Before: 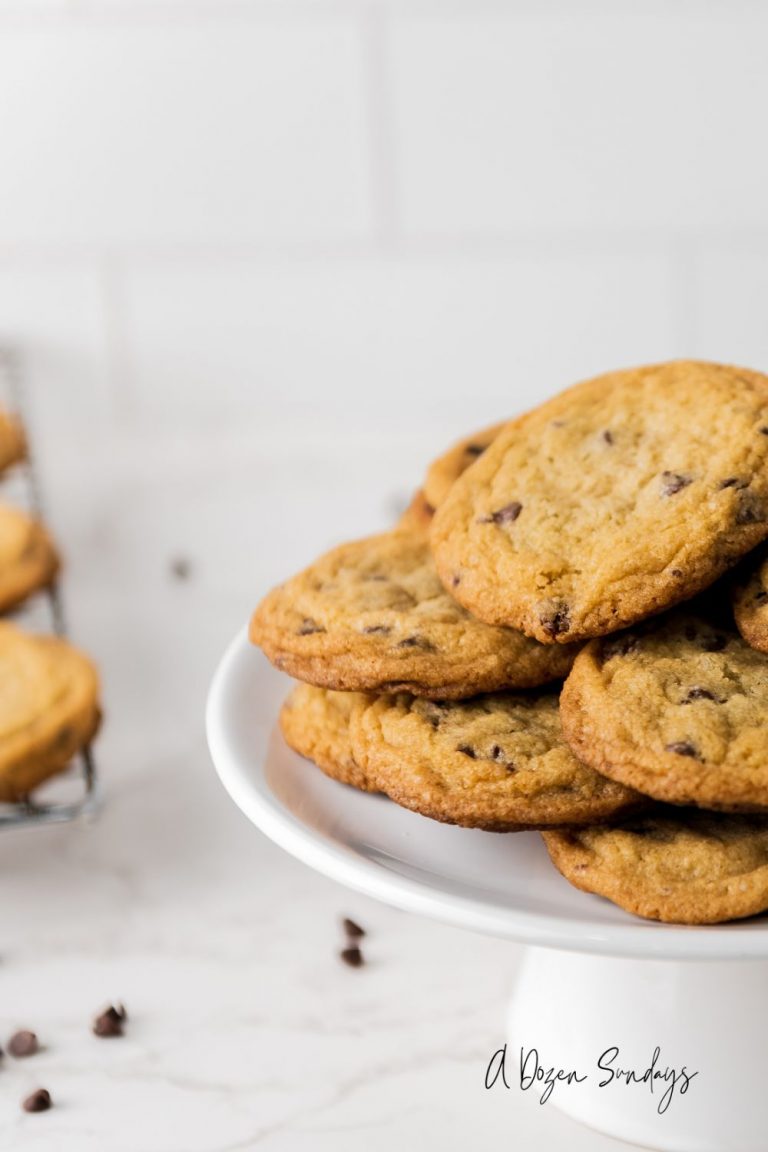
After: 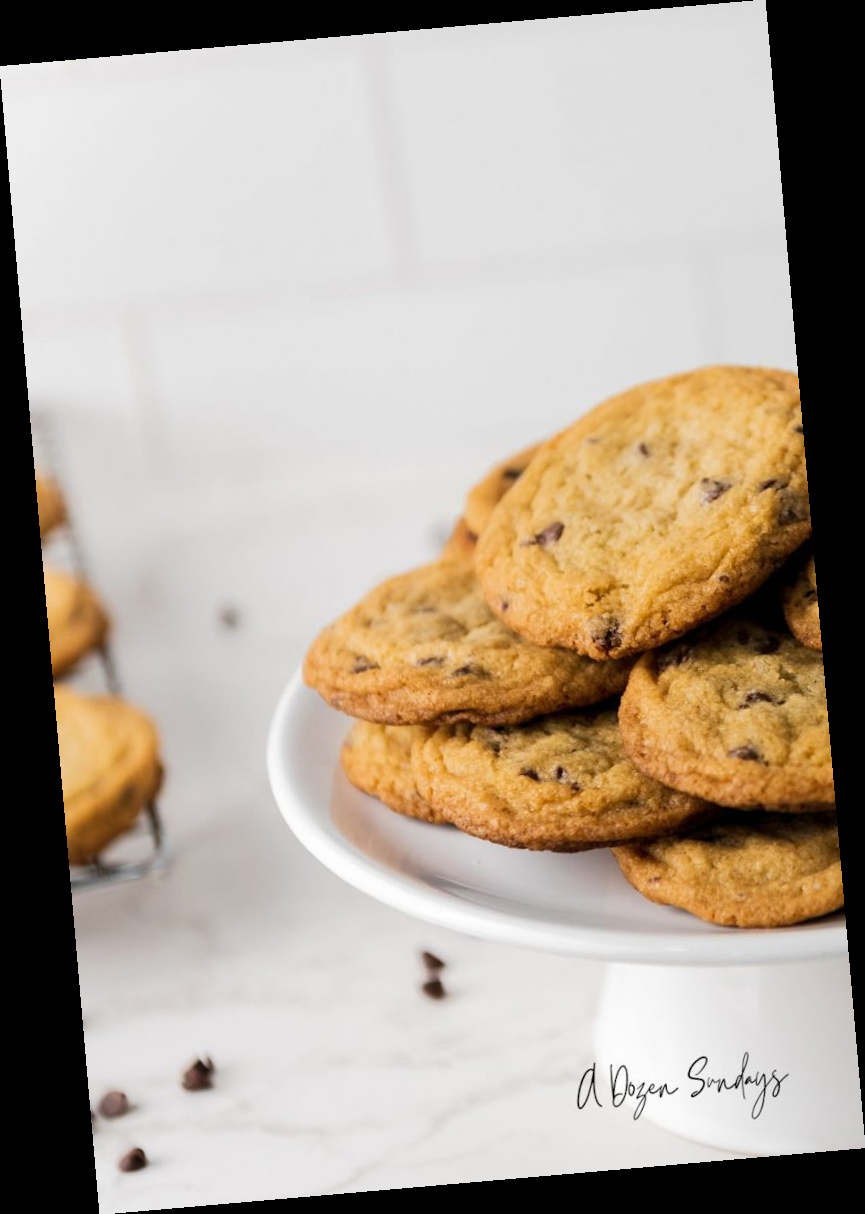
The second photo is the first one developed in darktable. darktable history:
rotate and perspective: rotation -4.98°, automatic cropping off
